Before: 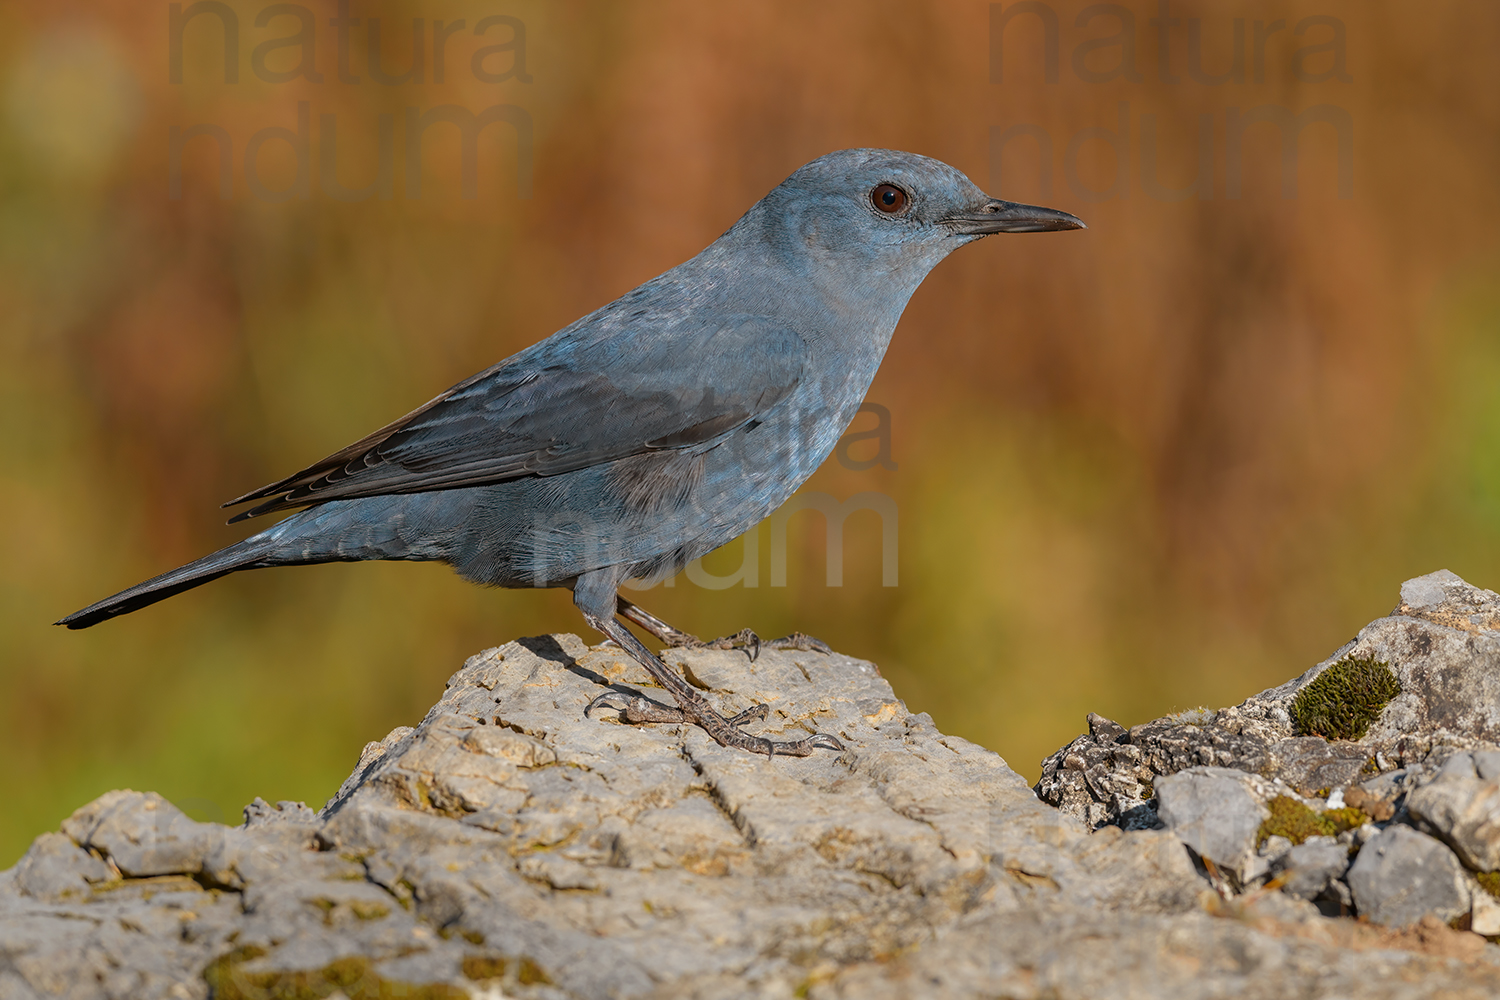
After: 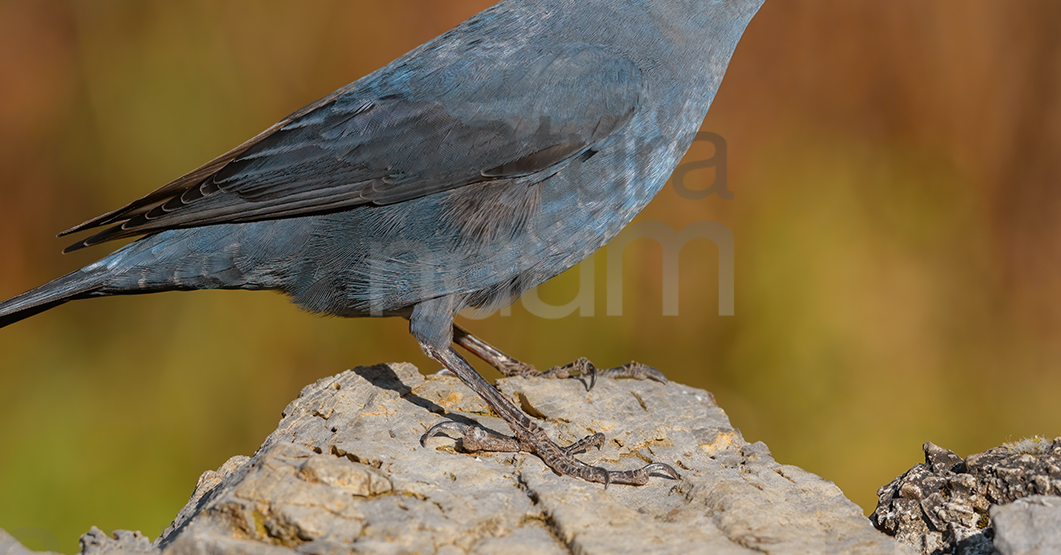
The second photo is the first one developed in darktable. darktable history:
crop: left 10.95%, top 27.178%, right 18.269%, bottom 17.238%
